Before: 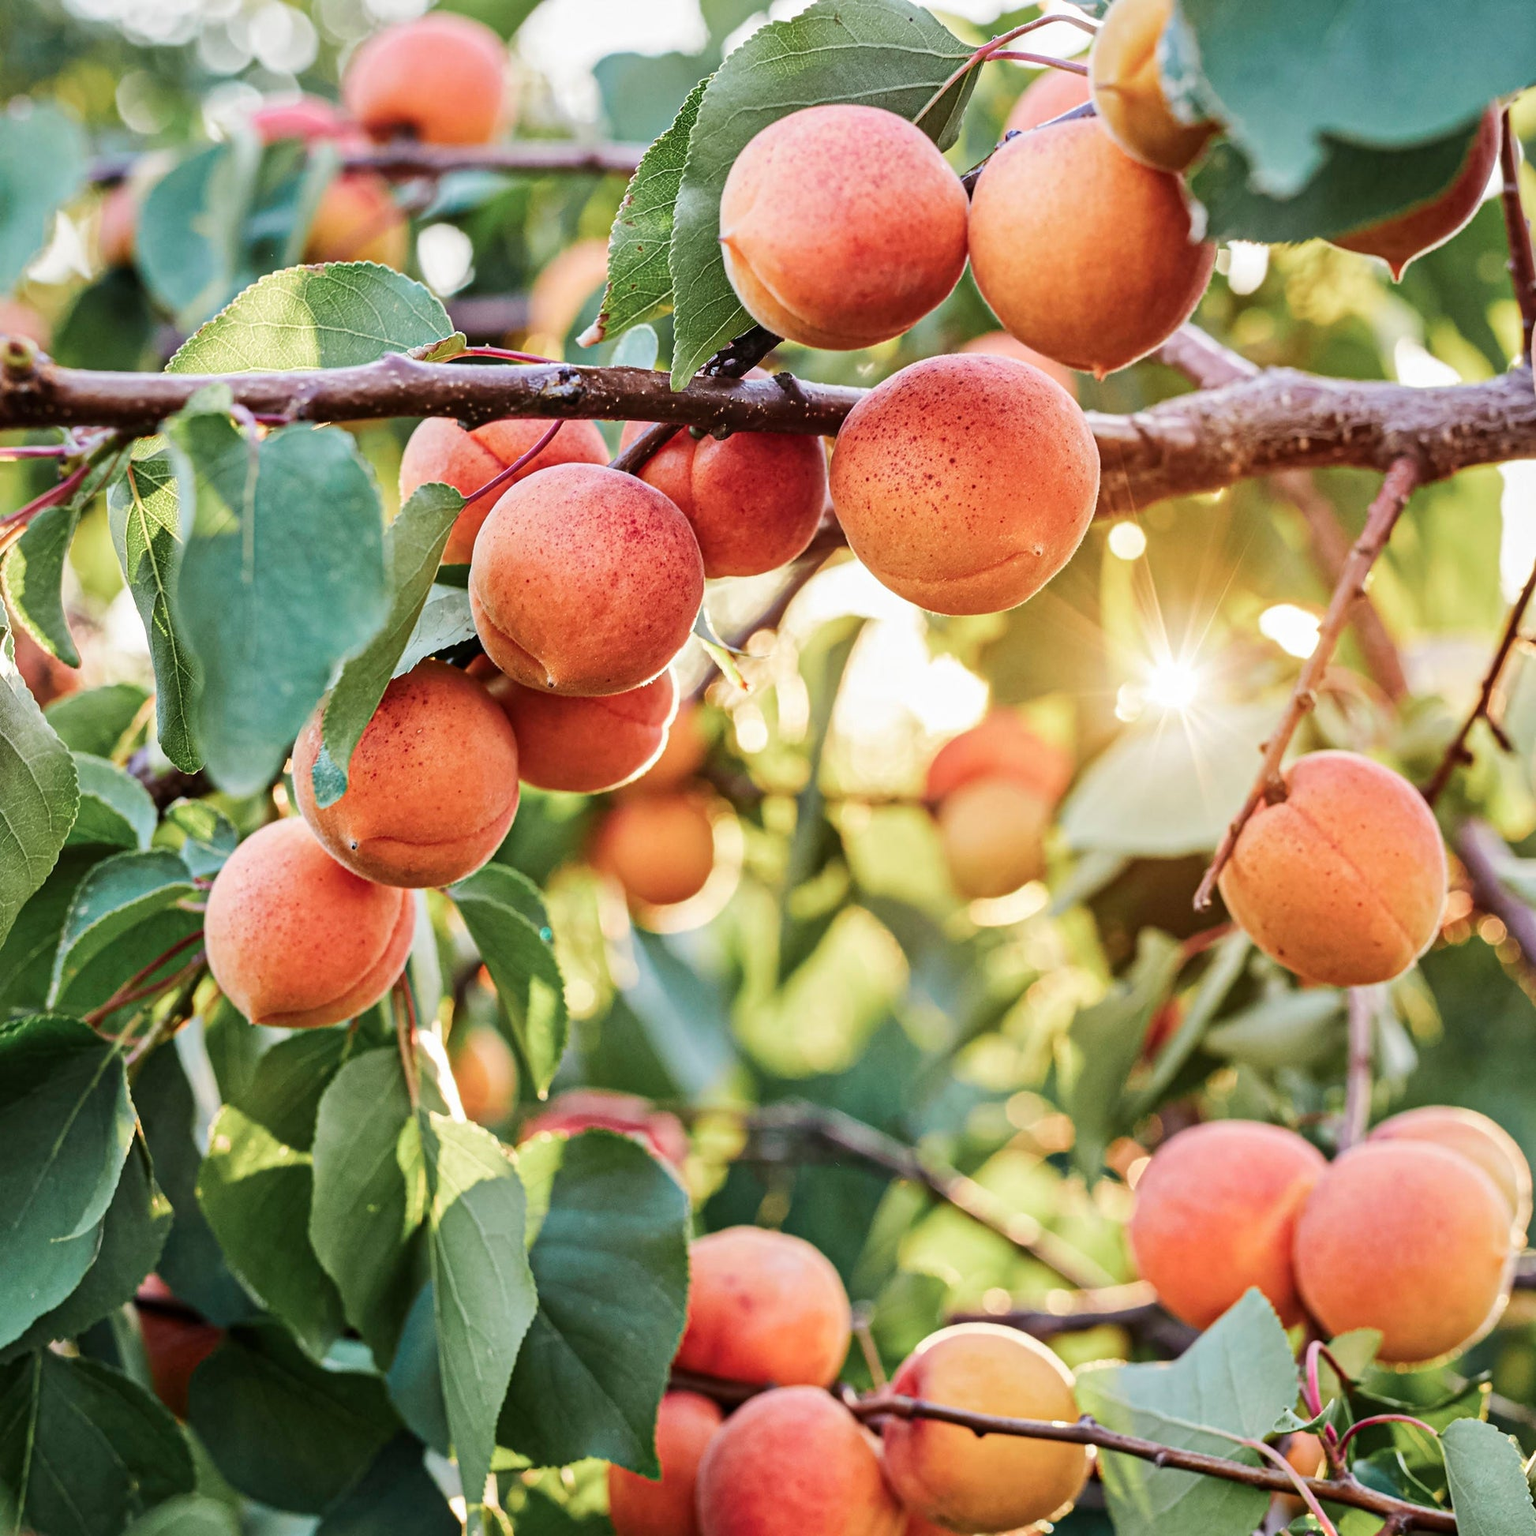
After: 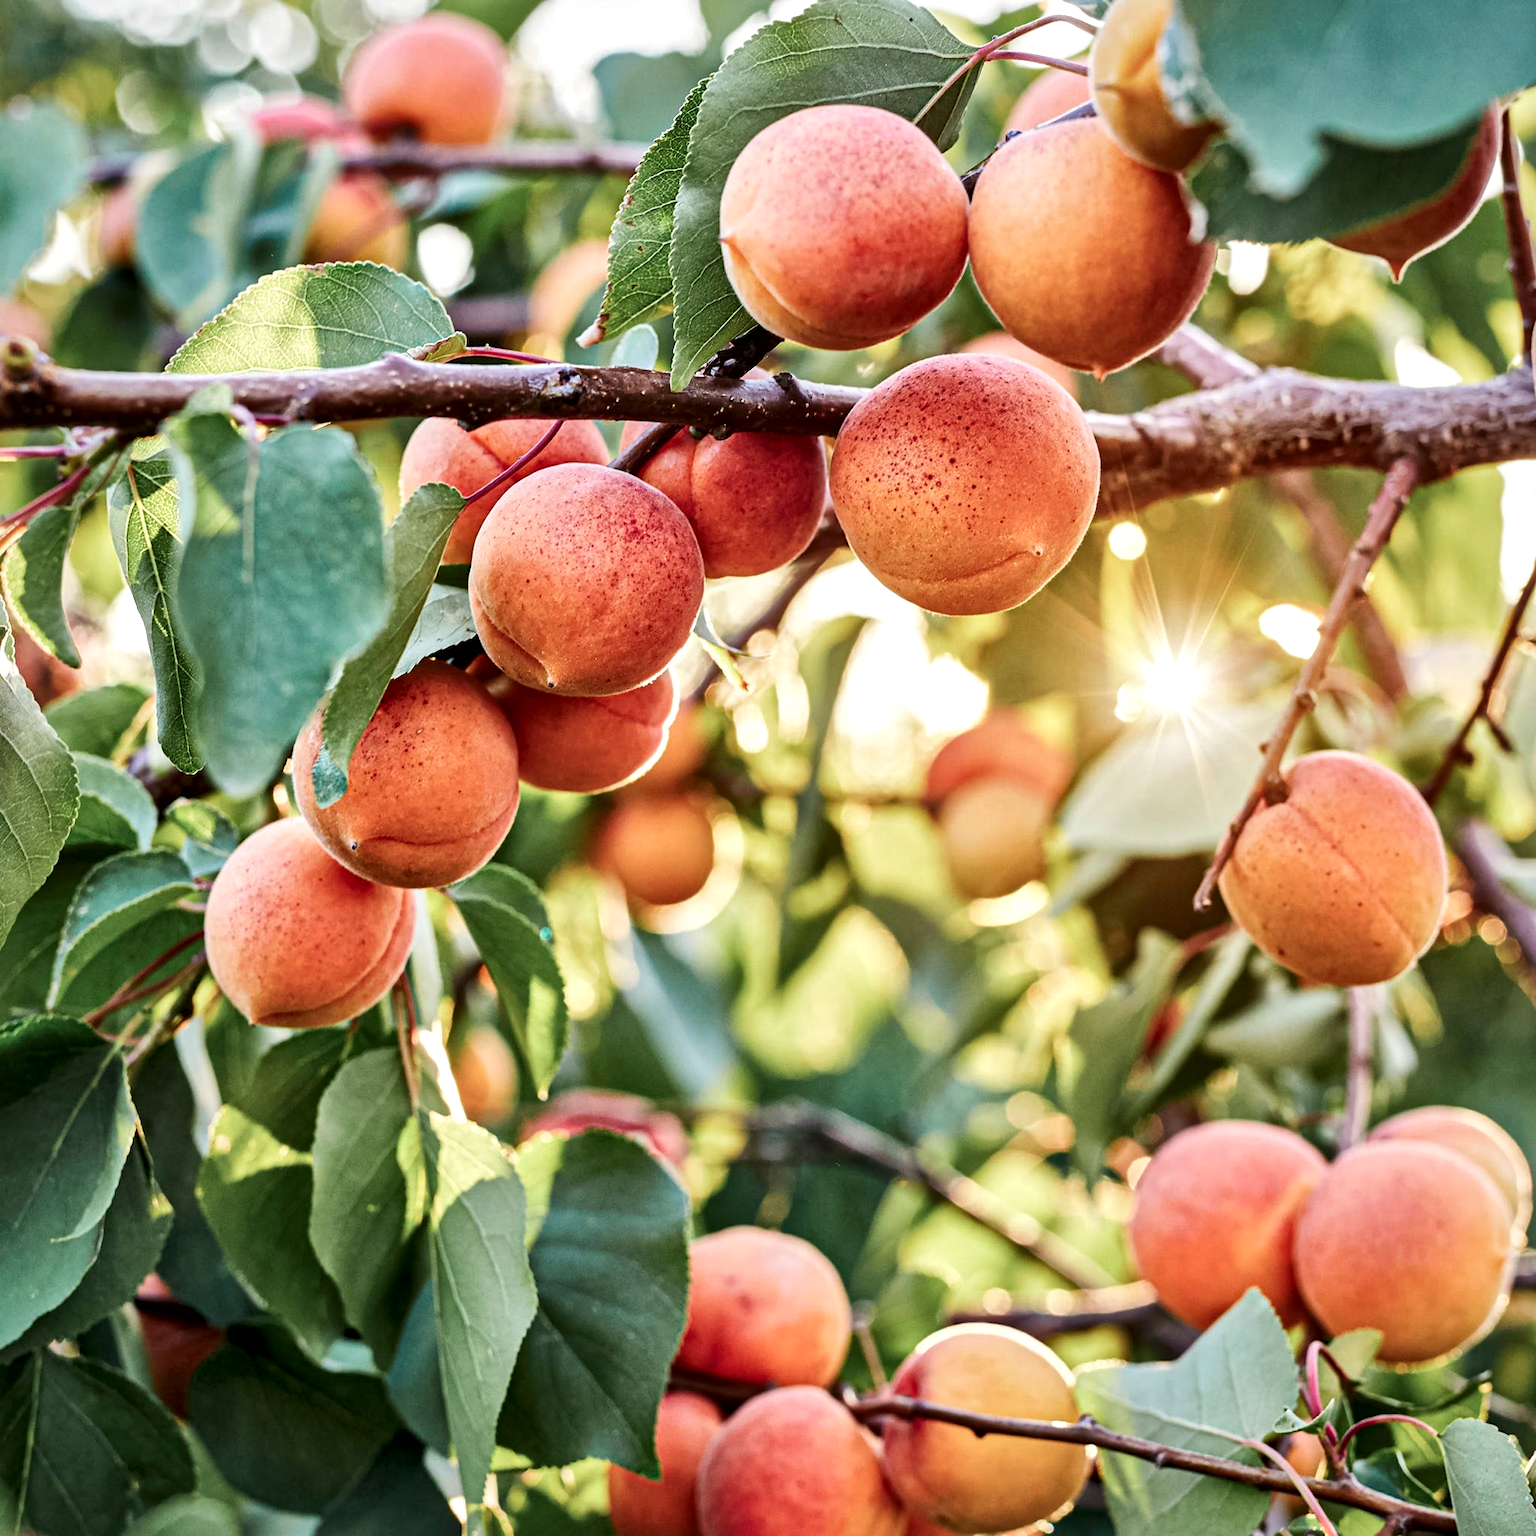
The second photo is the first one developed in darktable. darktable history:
local contrast: mode bilateral grid, contrast 26, coarseness 60, detail 151%, midtone range 0.2
